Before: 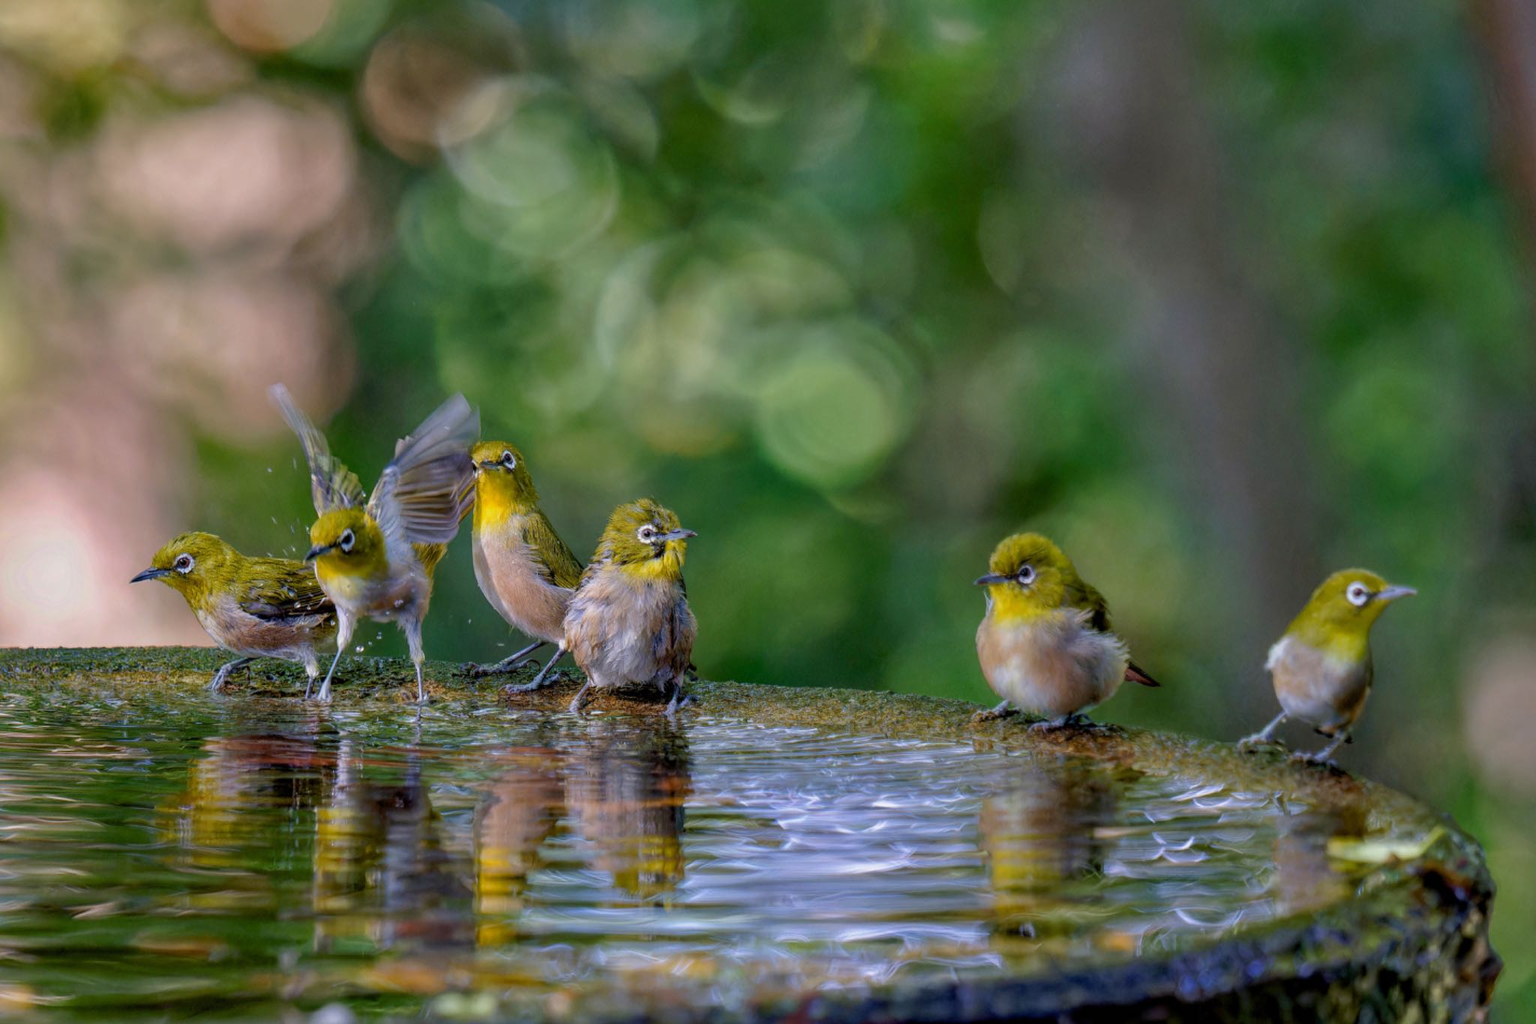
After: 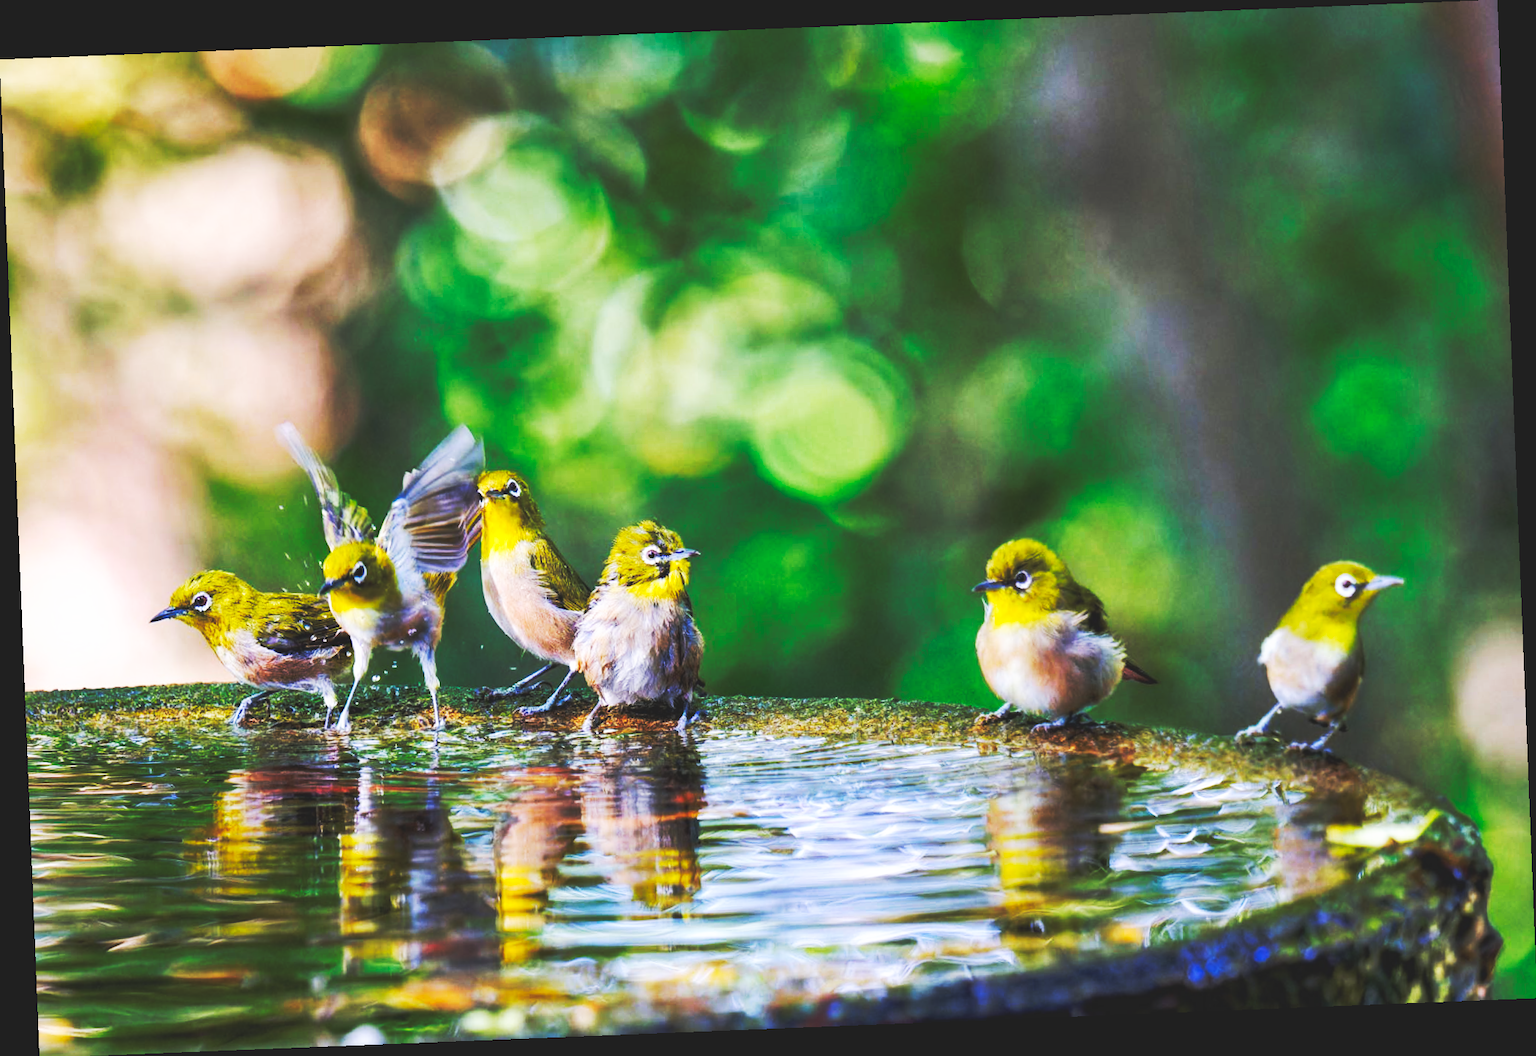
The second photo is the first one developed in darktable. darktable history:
rotate and perspective: rotation -2.29°, automatic cropping off
base curve: curves: ch0 [(0, 0.015) (0.085, 0.116) (0.134, 0.298) (0.19, 0.545) (0.296, 0.764) (0.599, 0.982) (1, 1)], preserve colors none
white balance: red 0.986, blue 1.01
